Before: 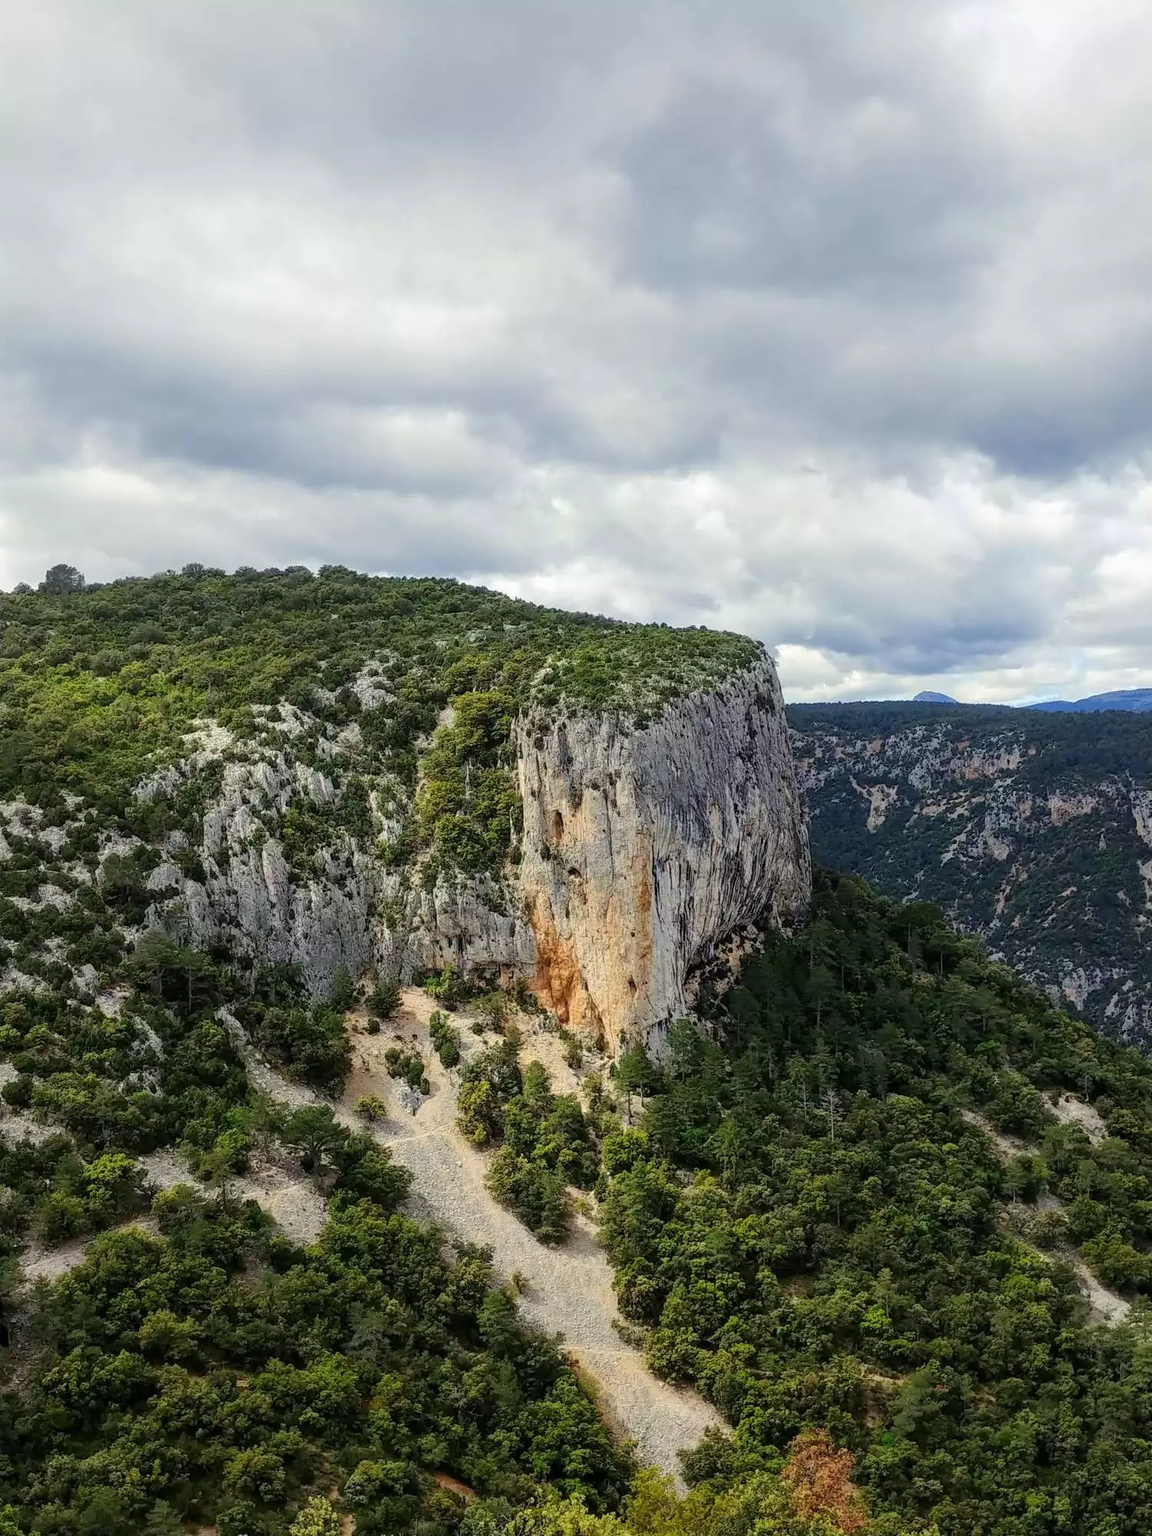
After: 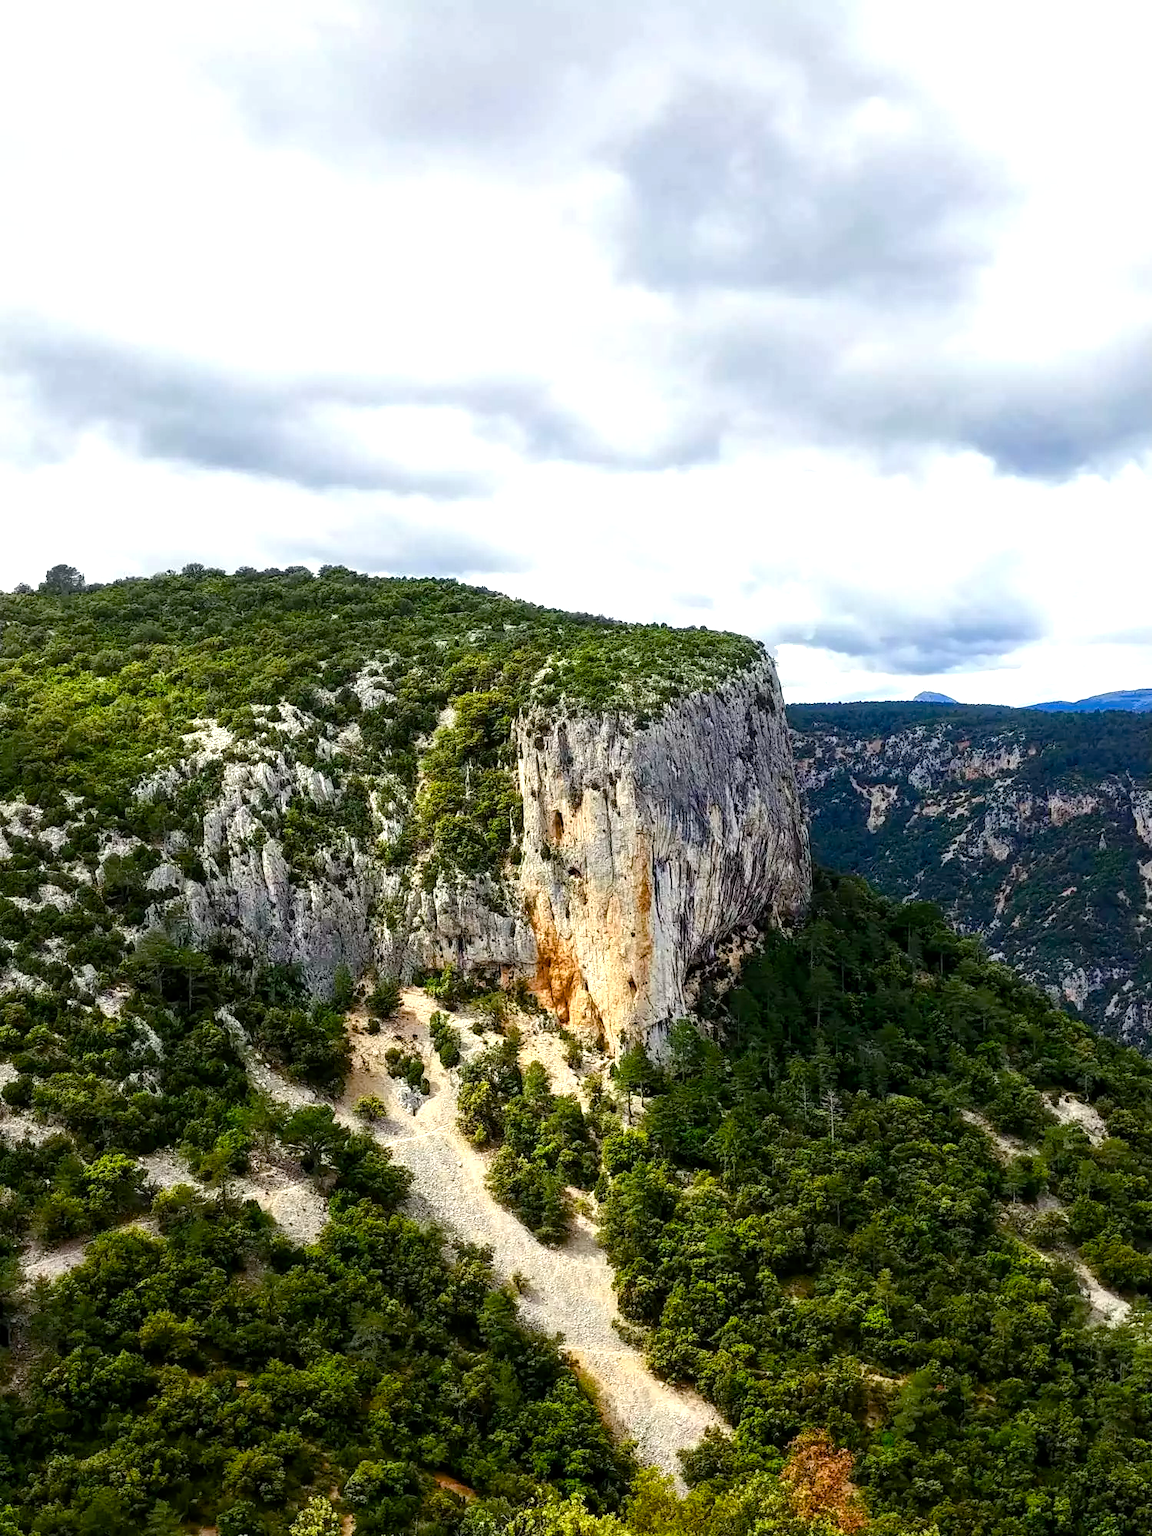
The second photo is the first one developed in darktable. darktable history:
exposure: black level correction 0.001, exposure 0.296 EV, compensate highlight preservation false
color balance rgb: linear chroma grading › global chroma 14.349%, perceptual saturation grading › global saturation 14.434%, perceptual saturation grading › highlights -30.616%, perceptual saturation grading › shadows 50.653%, perceptual brilliance grading › global brilliance 14.246%, perceptual brilliance grading › shadows -34.547%
